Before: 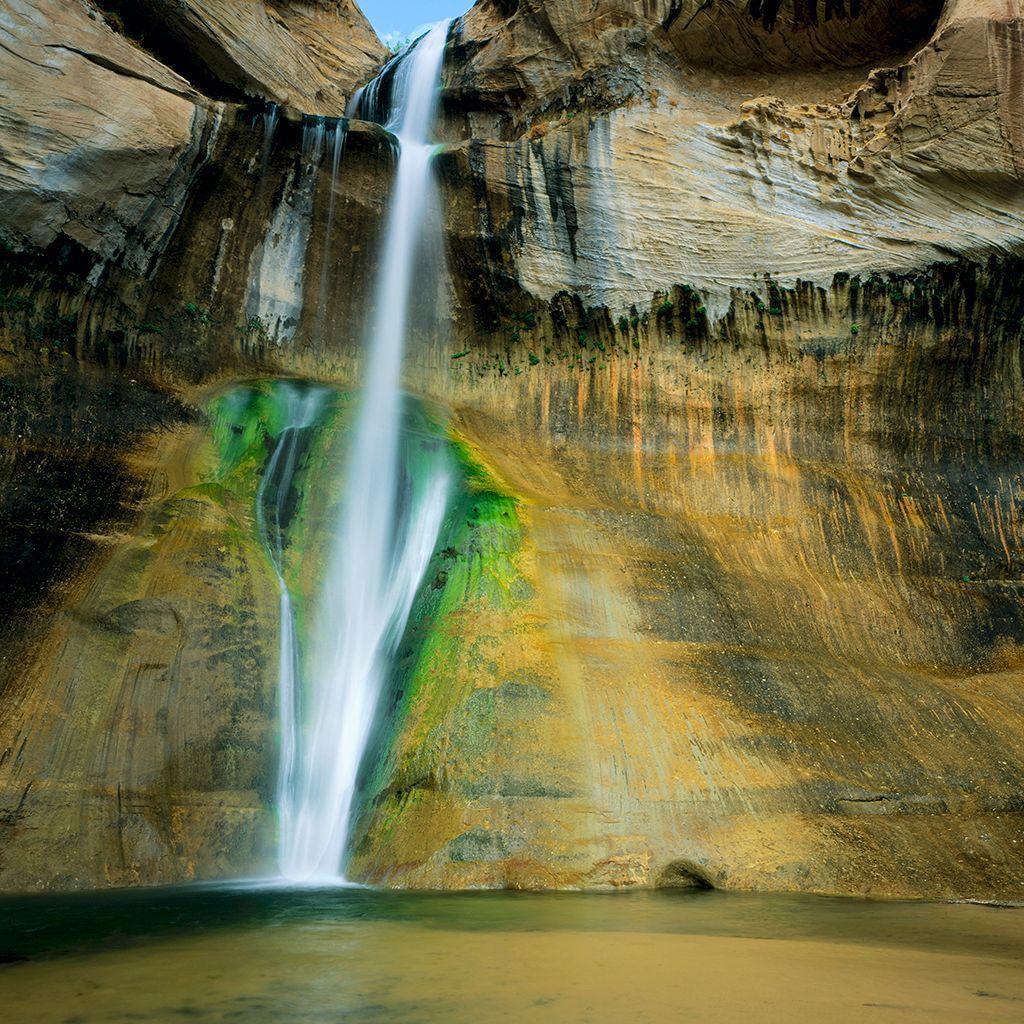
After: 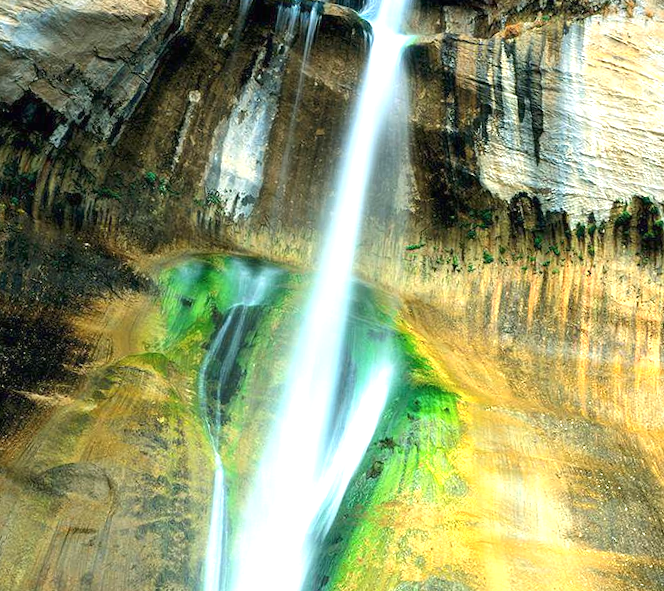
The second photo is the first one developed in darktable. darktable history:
exposure: black level correction 0, exposure 1.2 EV, compensate exposure bias true, compensate highlight preservation false
crop and rotate: angle -4.99°, left 2.122%, top 6.945%, right 27.566%, bottom 30.519%
color zones: curves: ch1 [(0, 0.469) (0.001, 0.469) (0.12, 0.446) (0.248, 0.469) (0.5, 0.5) (0.748, 0.5) (0.999, 0.469) (1, 0.469)]
